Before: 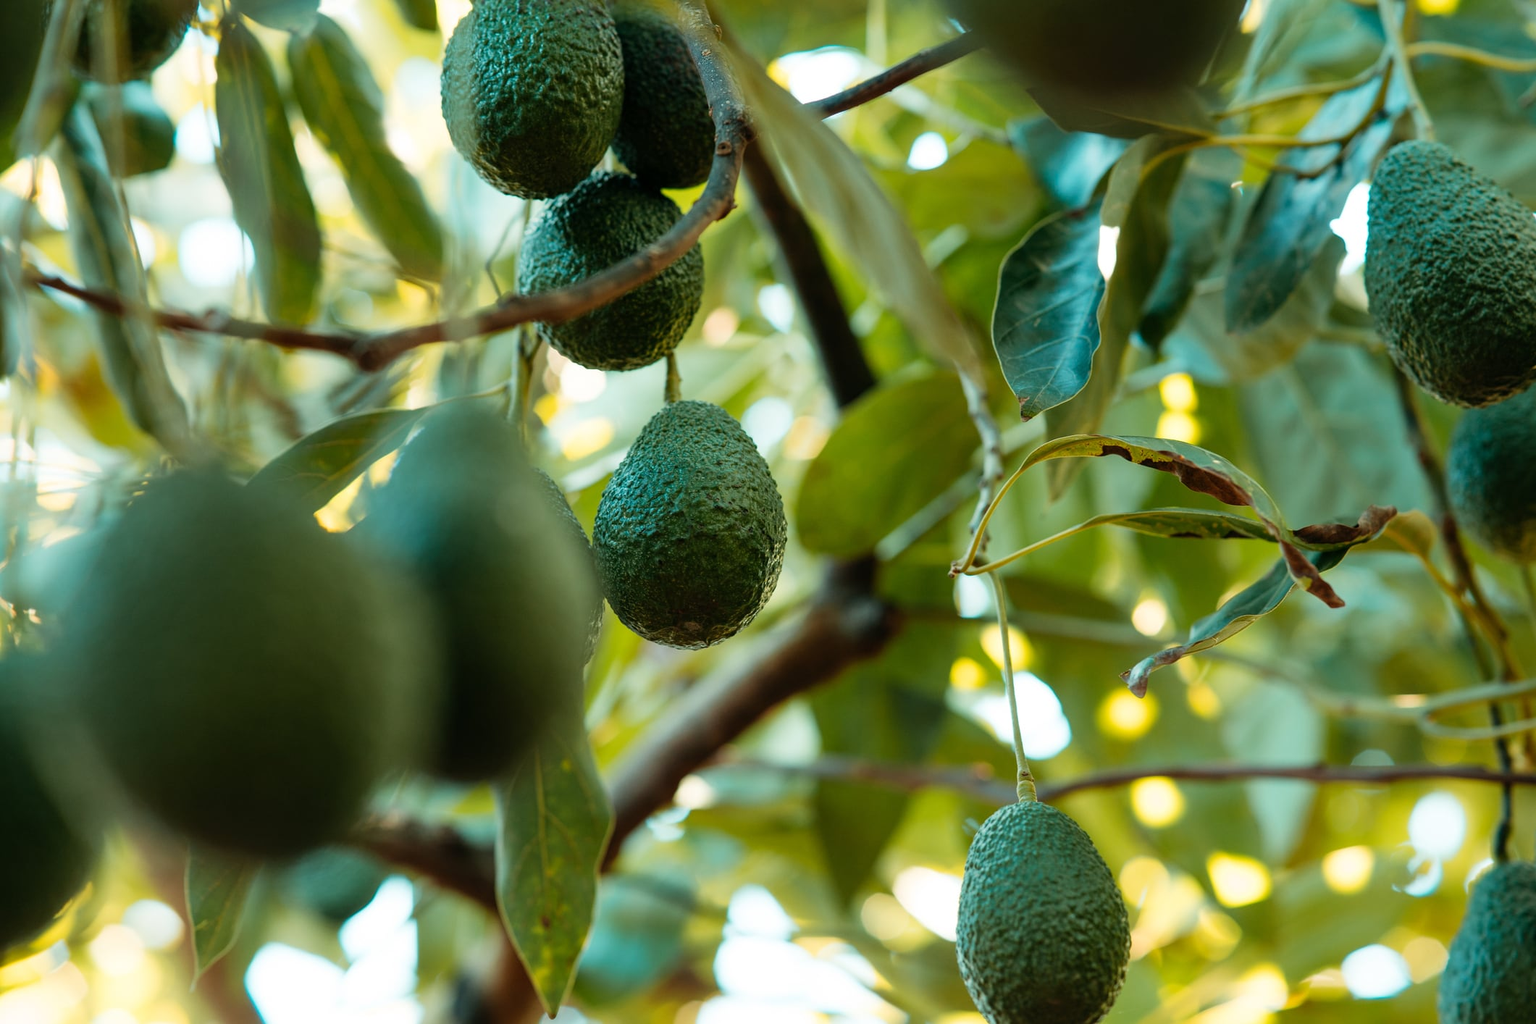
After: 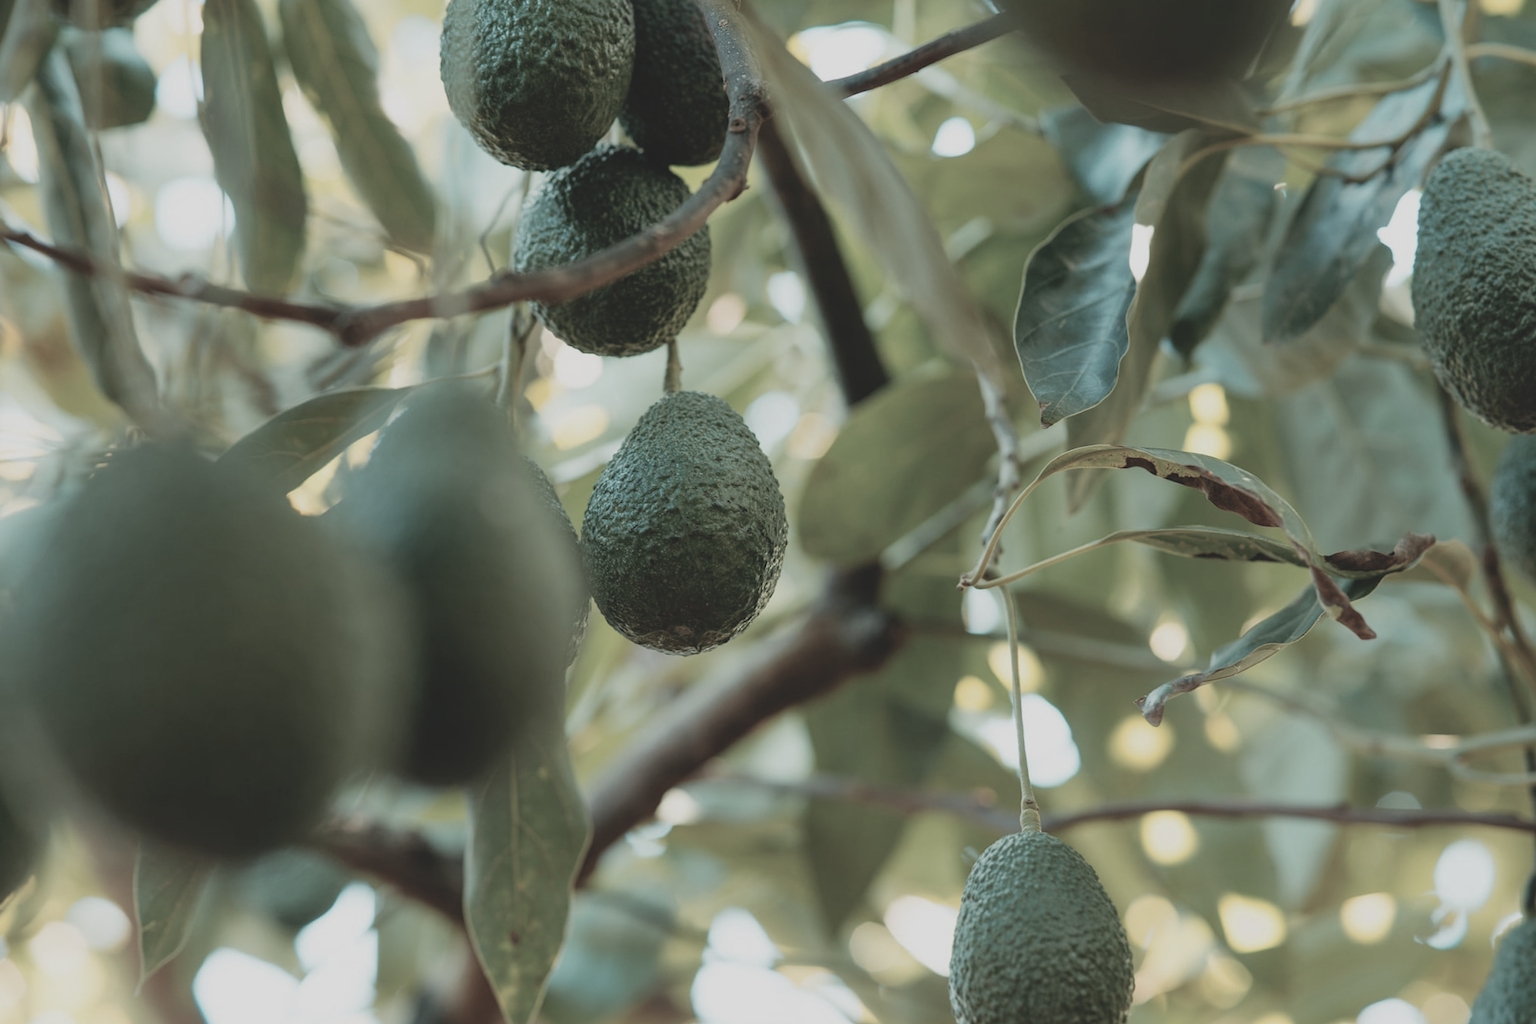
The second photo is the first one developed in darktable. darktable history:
contrast brightness saturation: contrast -0.26, saturation -0.43
color balance: input saturation 100.43%, contrast fulcrum 14.22%, output saturation 70.41%
crop and rotate: angle -2.38°
